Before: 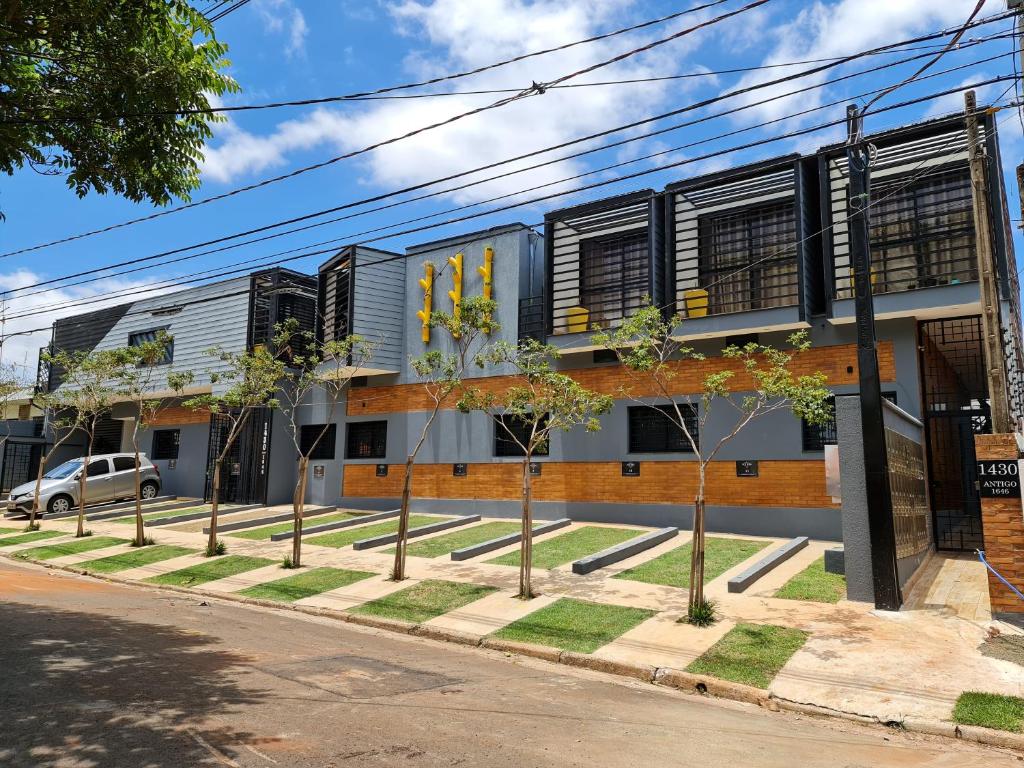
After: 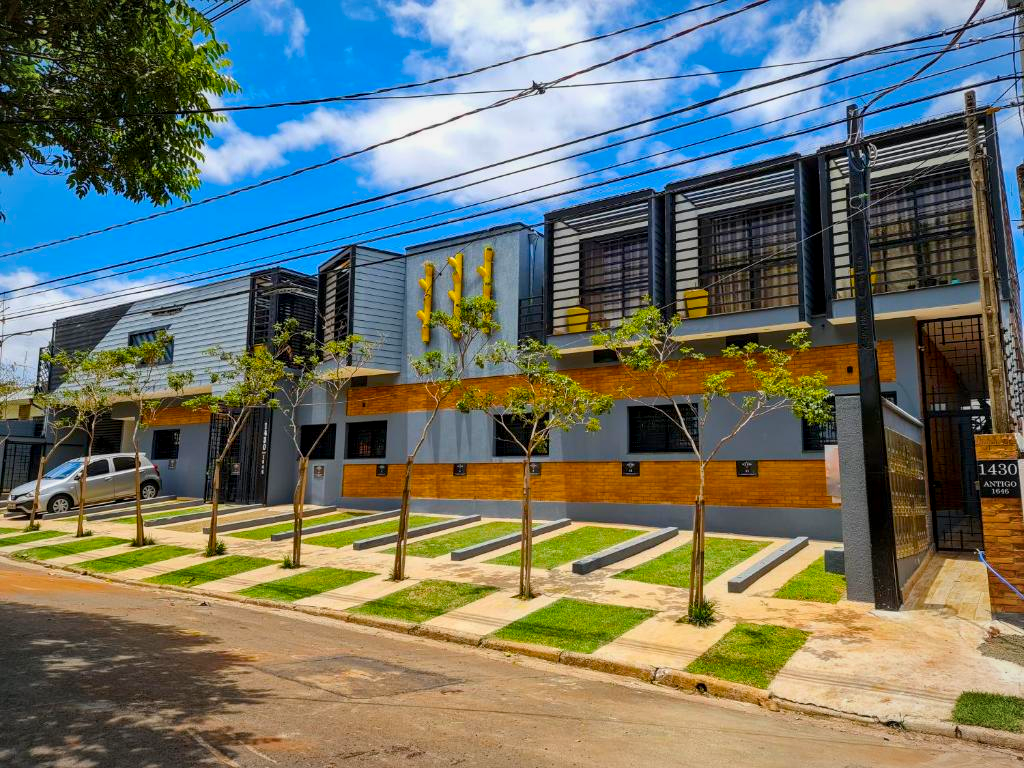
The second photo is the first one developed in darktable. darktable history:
color balance rgb: power › luminance -3.958%, power › hue 140.15°, linear chroma grading › global chroma 9.857%, perceptual saturation grading › global saturation 49.344%, contrast -9.438%
vignetting: fall-off start 87.45%, brightness -0.182, saturation -0.3, automatic ratio true
local contrast: on, module defaults
